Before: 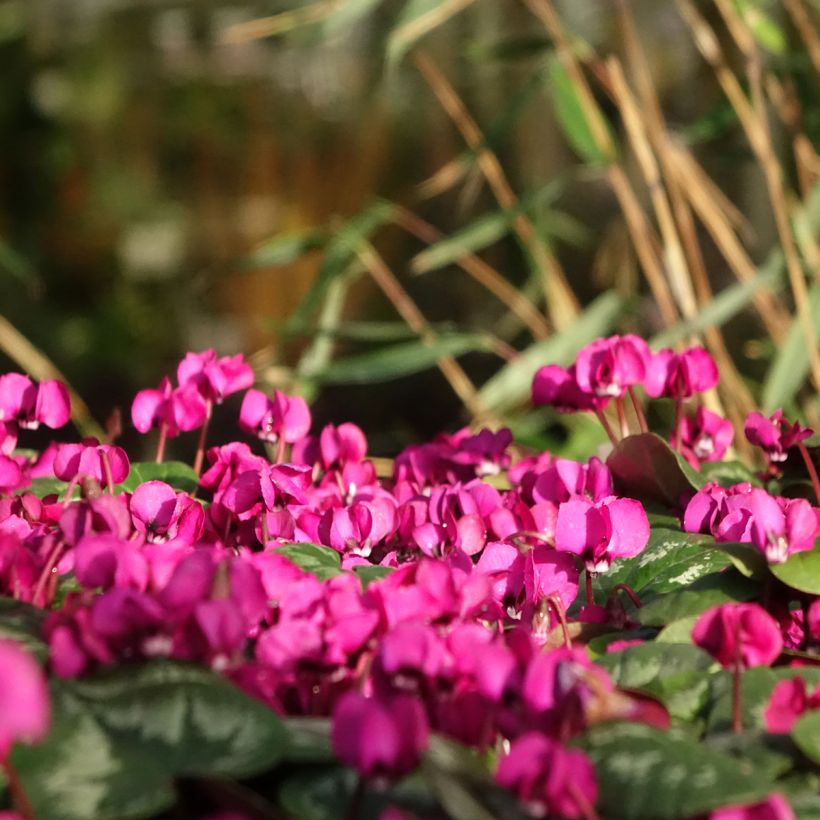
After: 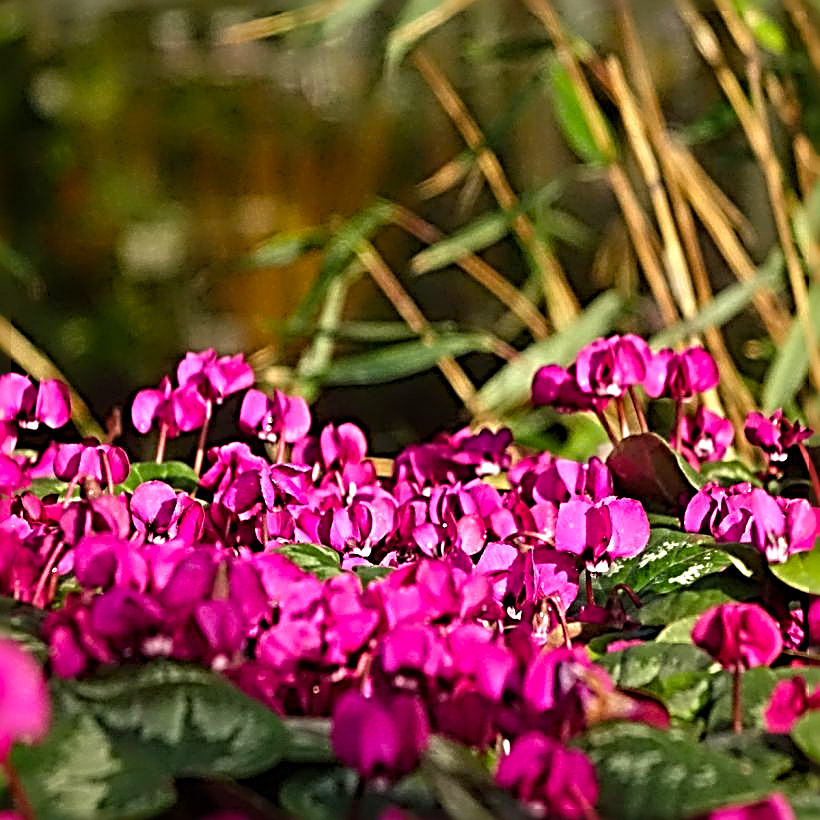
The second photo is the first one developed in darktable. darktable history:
color balance rgb: perceptual saturation grading › global saturation 20%, global vibrance 20%
sharpen: radius 4.001, amount 2
